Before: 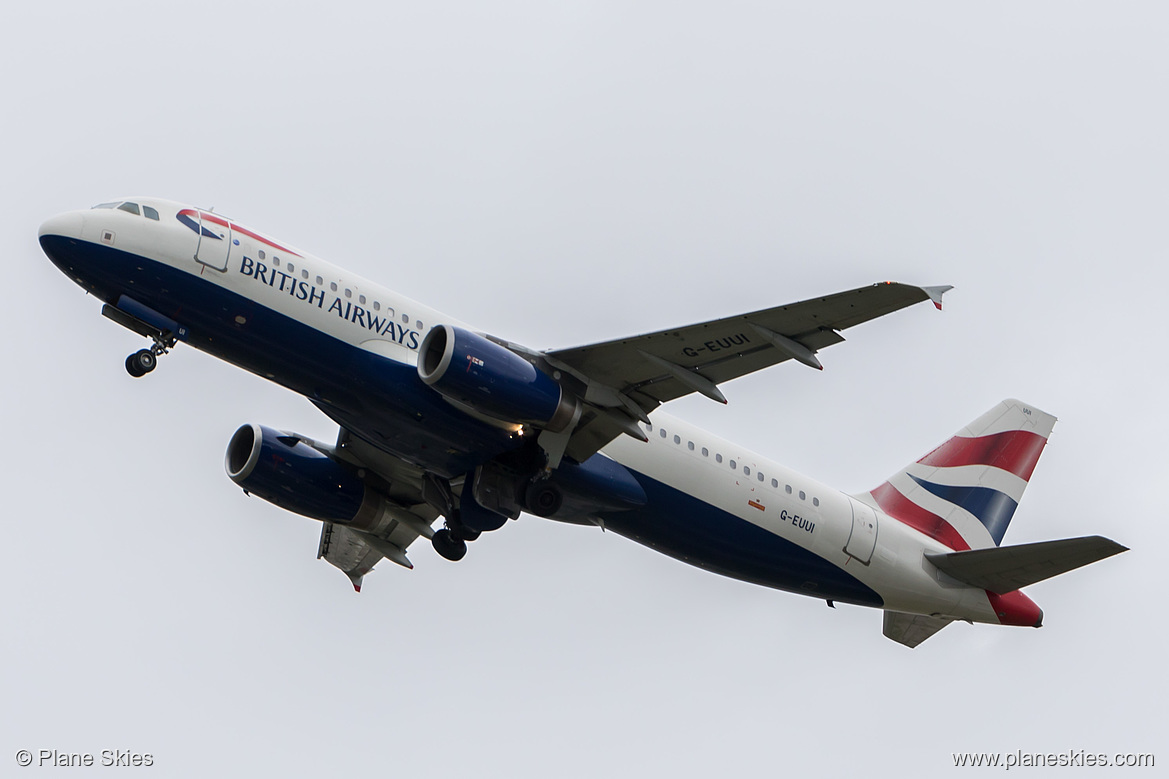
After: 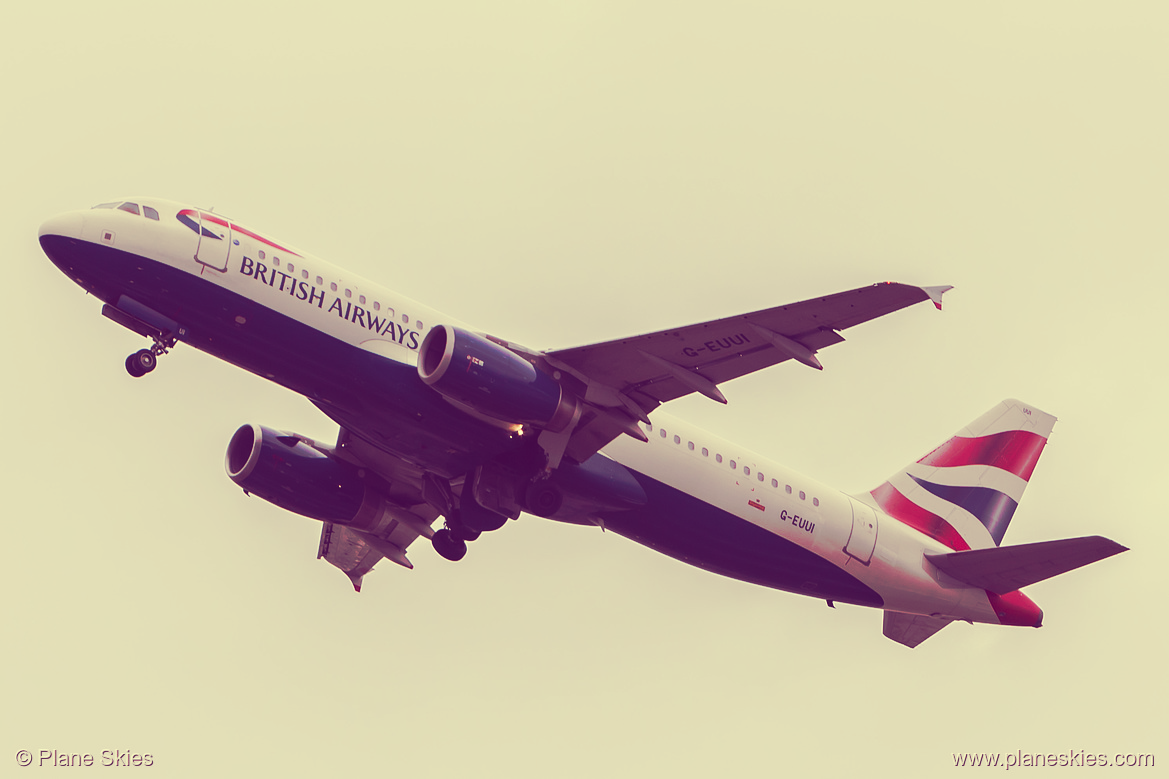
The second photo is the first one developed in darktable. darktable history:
tone curve: curves: ch0 [(0, 0) (0.003, 0.003) (0.011, 0.011) (0.025, 0.024) (0.044, 0.043) (0.069, 0.068) (0.1, 0.098) (0.136, 0.133) (0.177, 0.174) (0.224, 0.22) (0.277, 0.271) (0.335, 0.328) (0.399, 0.391) (0.468, 0.458) (0.543, 0.602) (0.623, 0.672) (0.709, 0.747) (0.801, 0.826) (0.898, 0.911) (1, 1)], preserve colors none
color look up table: target L [95.09, 94.53, 88.98, 86.71, 83.78, 81.09, 78.47, 76.79, 73.55, 62.99, 61.99, 60.84, 52.72, 32.64, 19.11, 200, 83.29, 67.98, 52.37, 52.11, 55.55, 49.95, 44.86, 44.71, 30.78, 18.67, 93.53, 77.07, 77.31, 61.84, 61.65, 57.05, 54.98, 49.56, 43.78, 45.58, 37.8, 31.52, 25.31, 31.08, 28.02, 21.62, 18.26, 89.5, 73.73, 69.84, 57.88, 41.89, 37.96], target a [-11.22, -14.74, -33.93, -67.93, -60.37, -1.185, -17.74, 3.258, -47.26, -44.33, -10.1, -11.38, -28.81, 16.16, 21.32, 0, 4.052, 39.86, 79.8, 78.31, 19.99, 27.49, 69.92, 56.61, 50.8, 40.58, -1.047, 29.81, 10.6, 69.82, 27.86, 8.237, 21.69, -1.92, 67.23, 47.66, 63.89, 16.61, 39.4, 34.05, 50.1, 45.66, 34.72, -22.55, -5.292, -34.14, -28.36, -3.951, 10.16], target b [46.2, 64.91, 24.8, 57.28, 34.65, 28.3, 29.36, 44.7, 16.52, 33.83, 44.24, 27.47, 11.92, 3.477, -18.65, 0, 63.08, 30.57, 3.687, 35.14, 37.99, 8.388, 1.641, 23.97, 6.562, -16.89, 26.02, 10.75, 4.549, -19.2, -17.65, -20.05, -8.476, -39.49, -47.77, -3.004, -29.77, -40.79, -60.66, -15.28, -13.84, -42.11, -30.67, 18.66, 4.856, -5.893, -4.587, -23.9, -10.15], num patches 49
